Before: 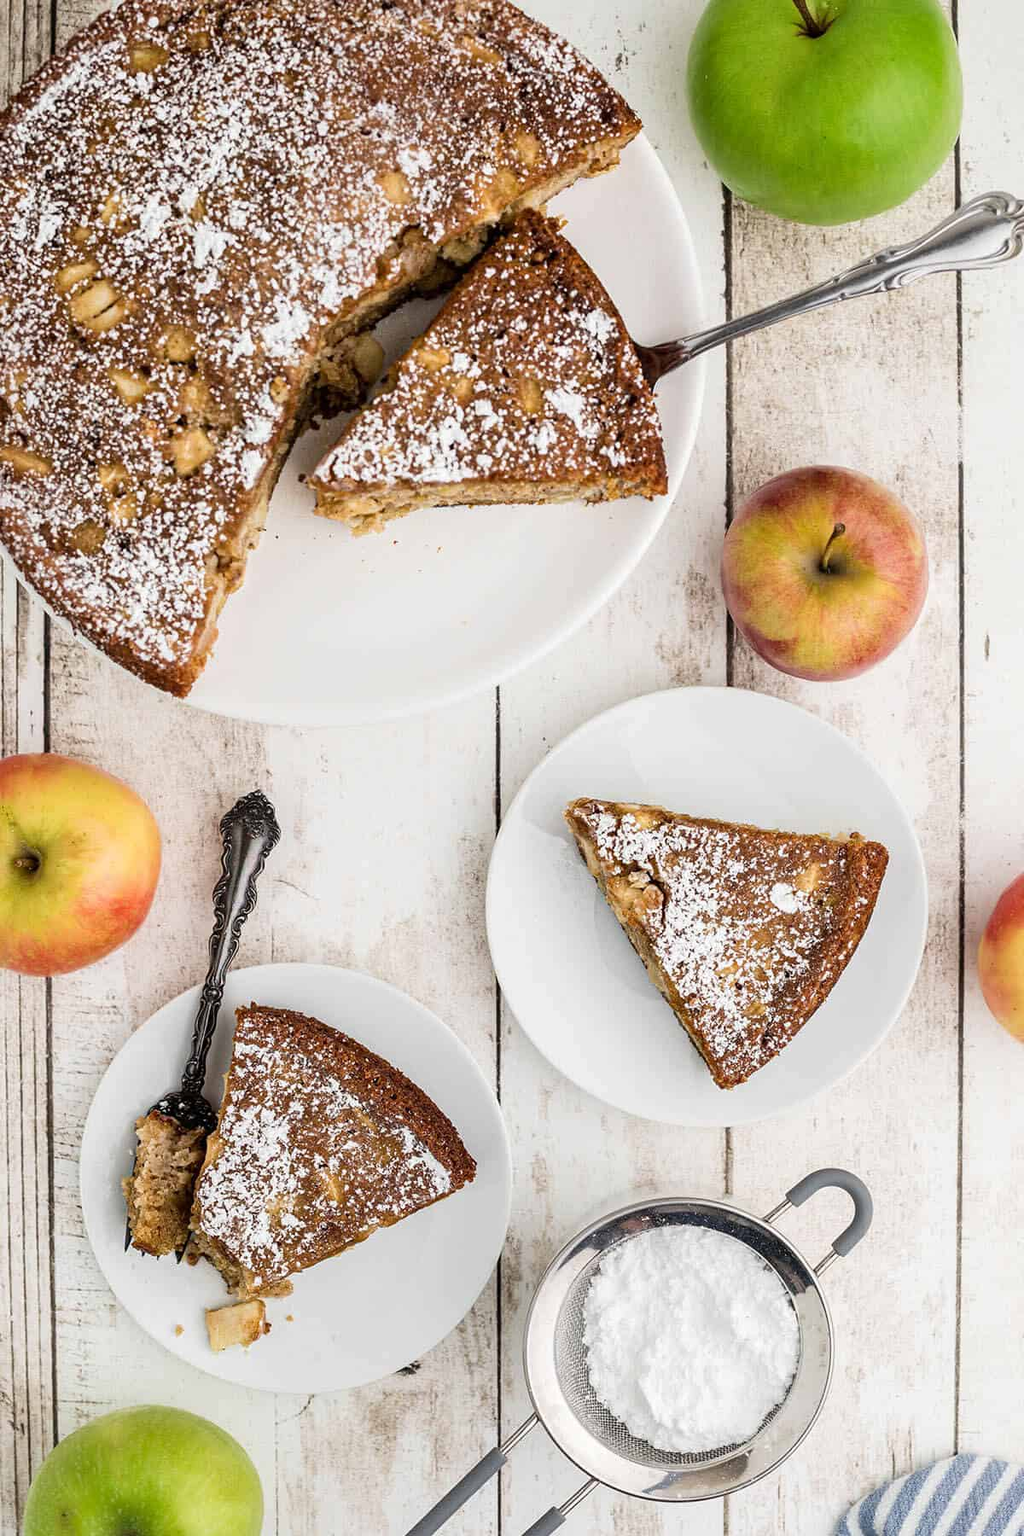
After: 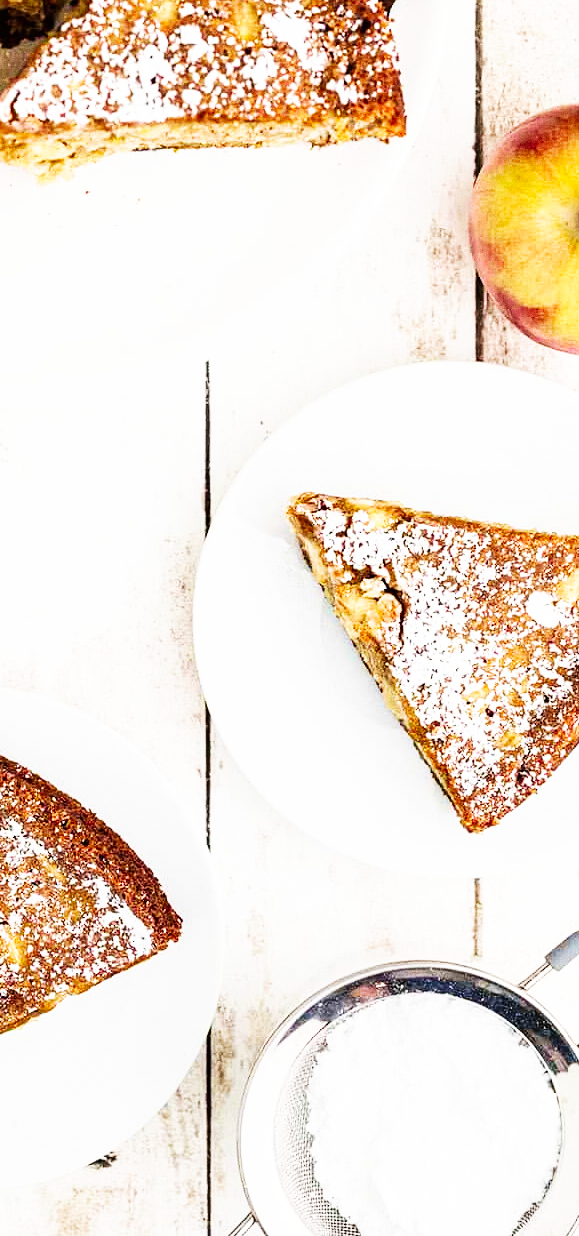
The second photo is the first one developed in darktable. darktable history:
base curve: curves: ch0 [(0, 0) (0.007, 0.004) (0.027, 0.03) (0.046, 0.07) (0.207, 0.54) (0.442, 0.872) (0.673, 0.972) (1, 1)], preserve colors none
velvia: strength 36.57%
crop: left 31.379%, top 24.658%, right 20.326%, bottom 6.628%
grain: coarseness 0.09 ISO
